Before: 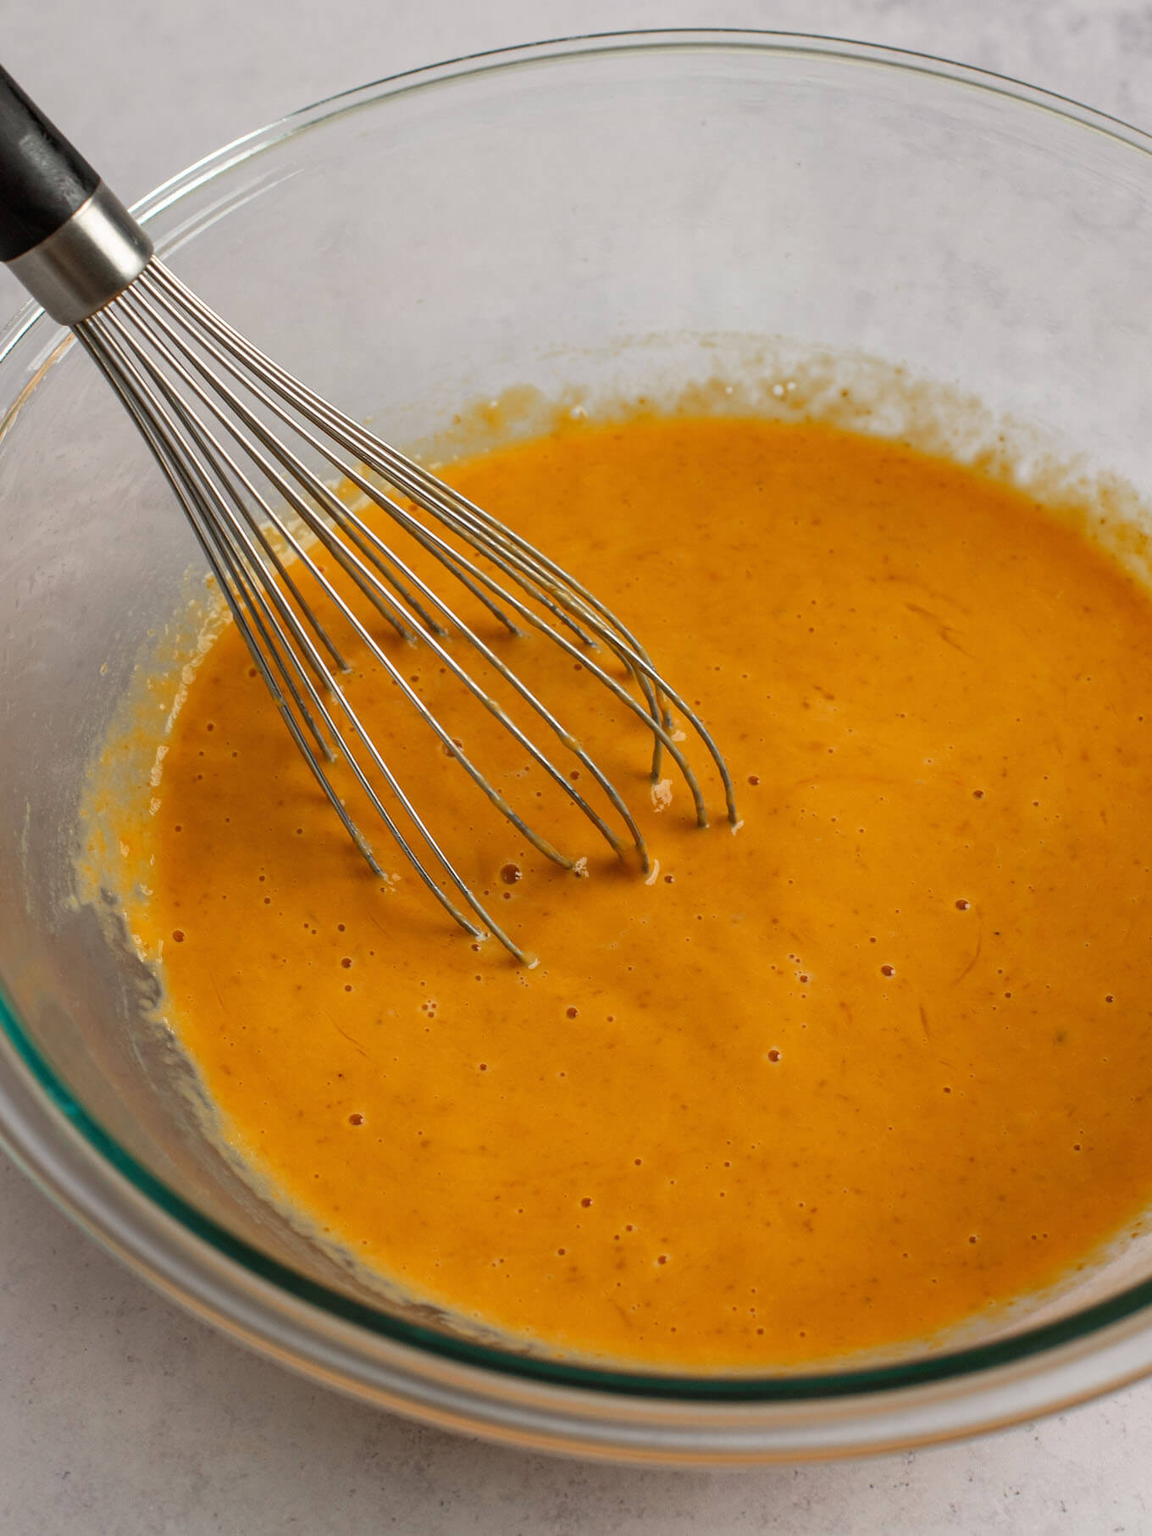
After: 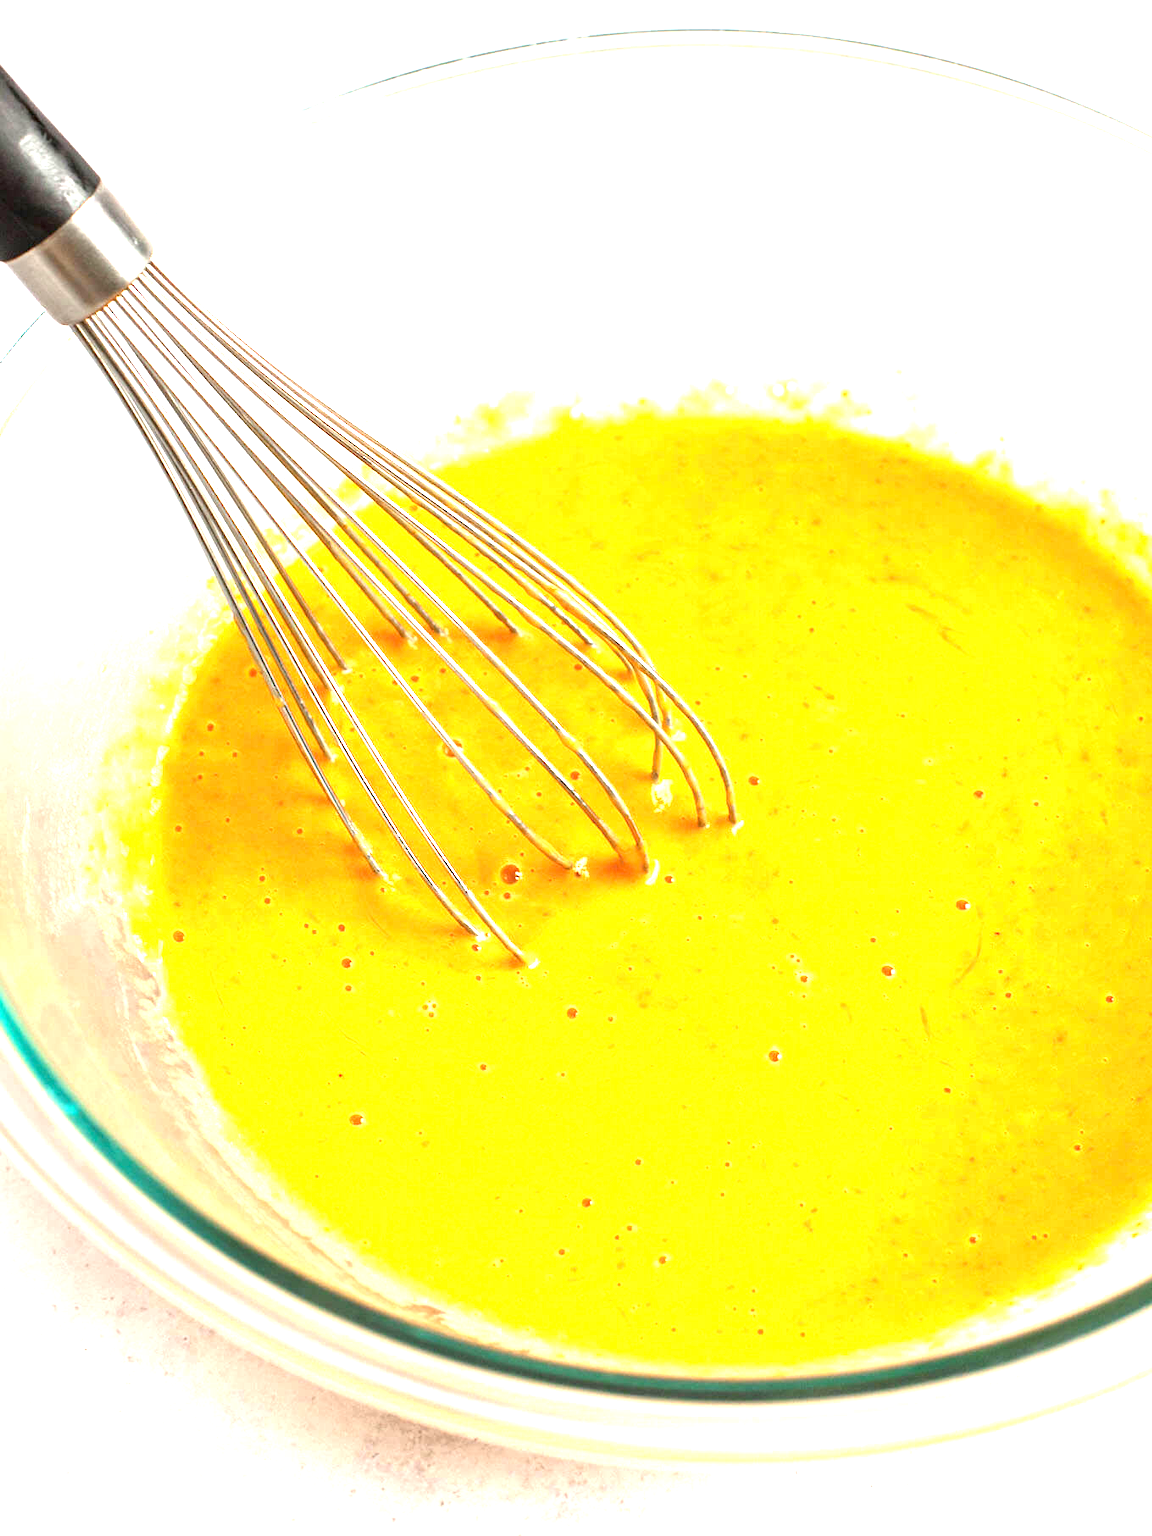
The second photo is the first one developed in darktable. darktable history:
exposure: exposure 3 EV, compensate highlight preservation false
graduated density: rotation 5.63°, offset 76.9
